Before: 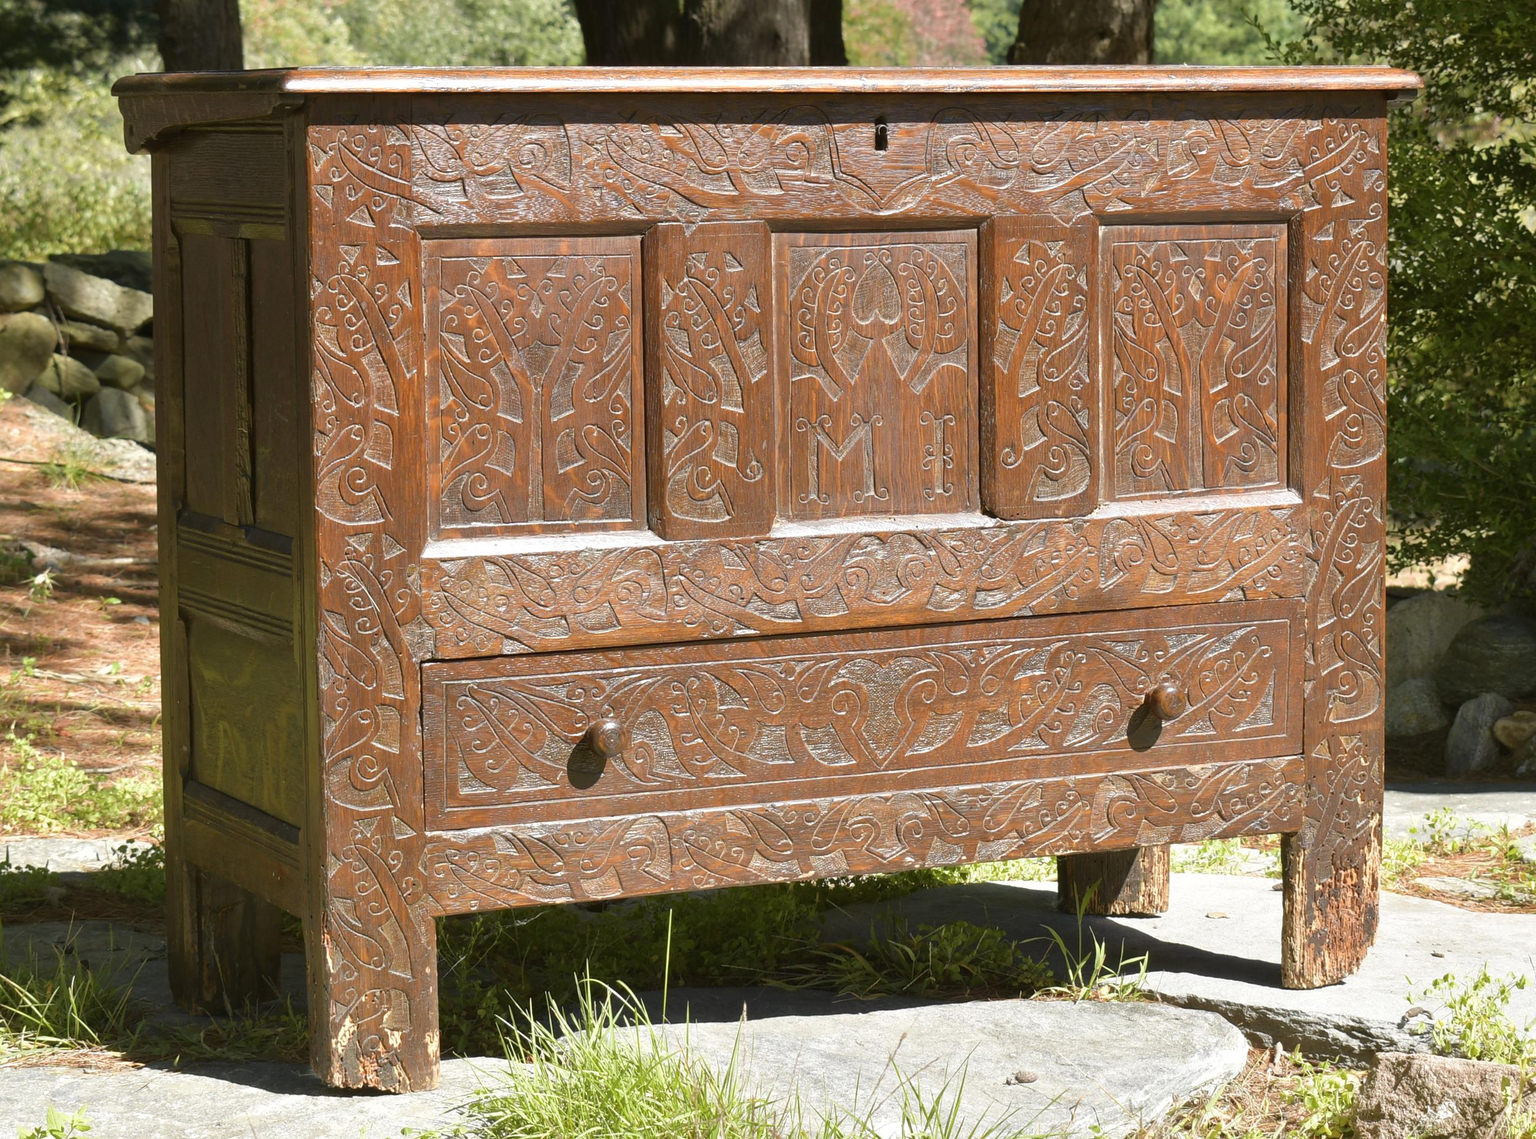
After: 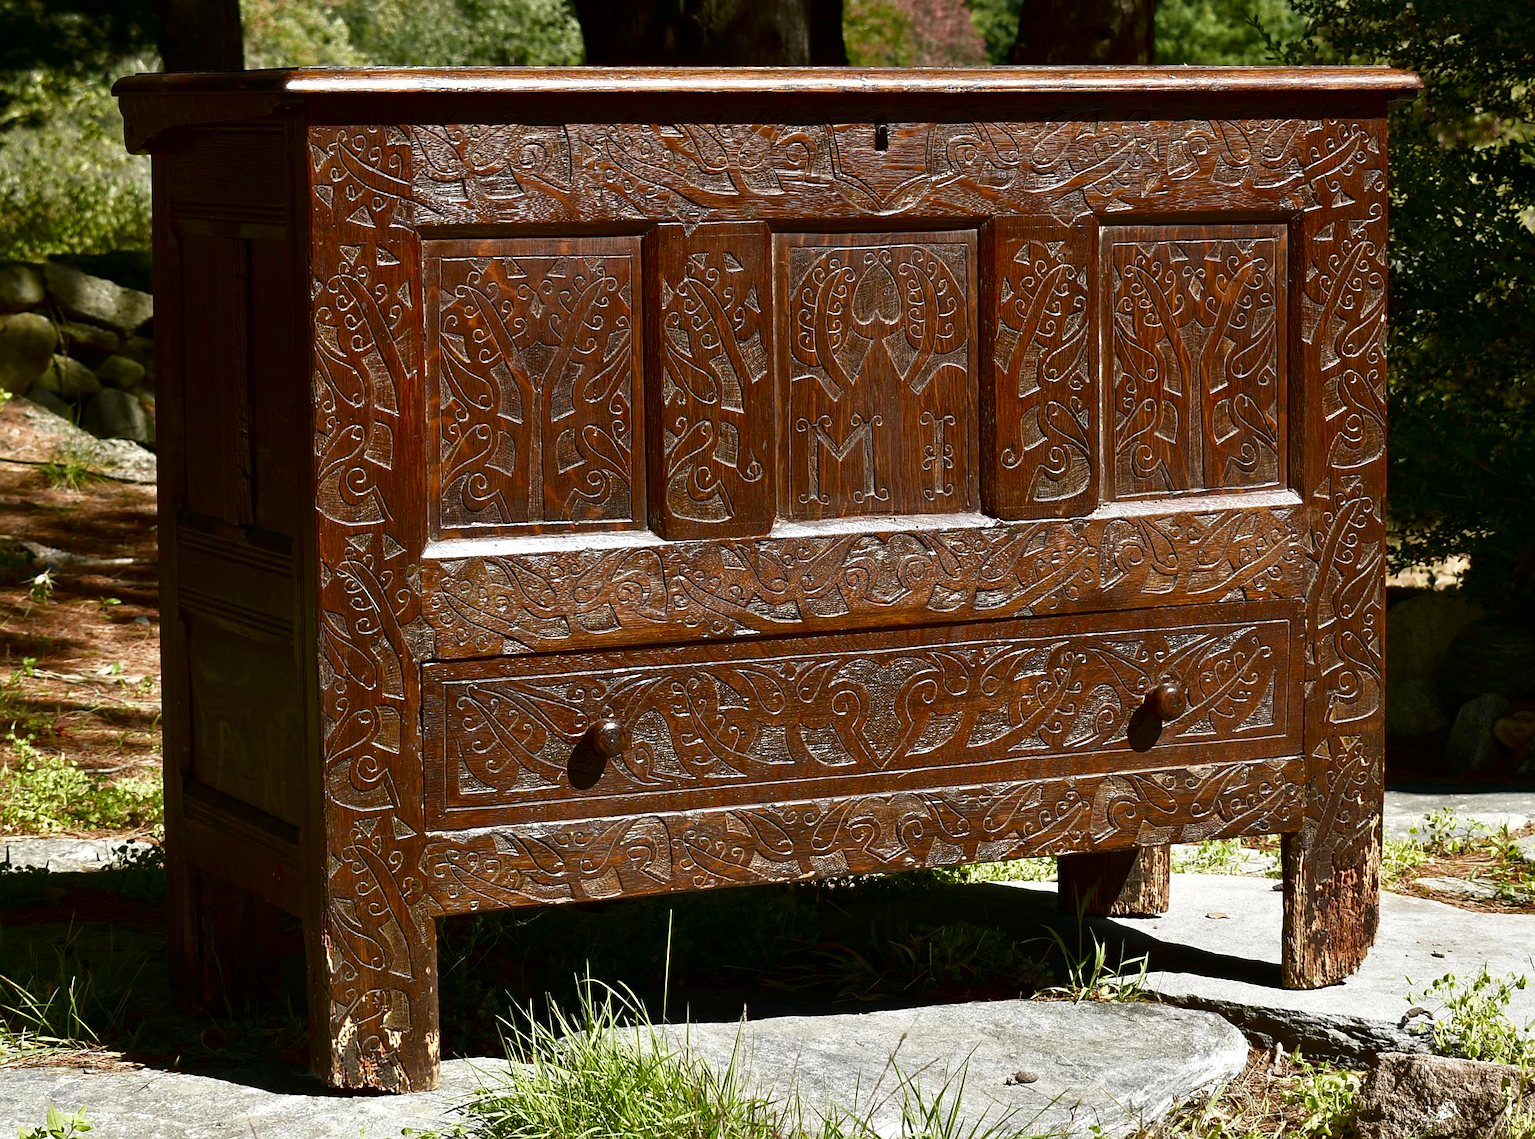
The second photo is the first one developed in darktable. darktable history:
contrast brightness saturation: contrast 0.089, brightness -0.574, saturation 0.166
sharpen: amount 0.217
